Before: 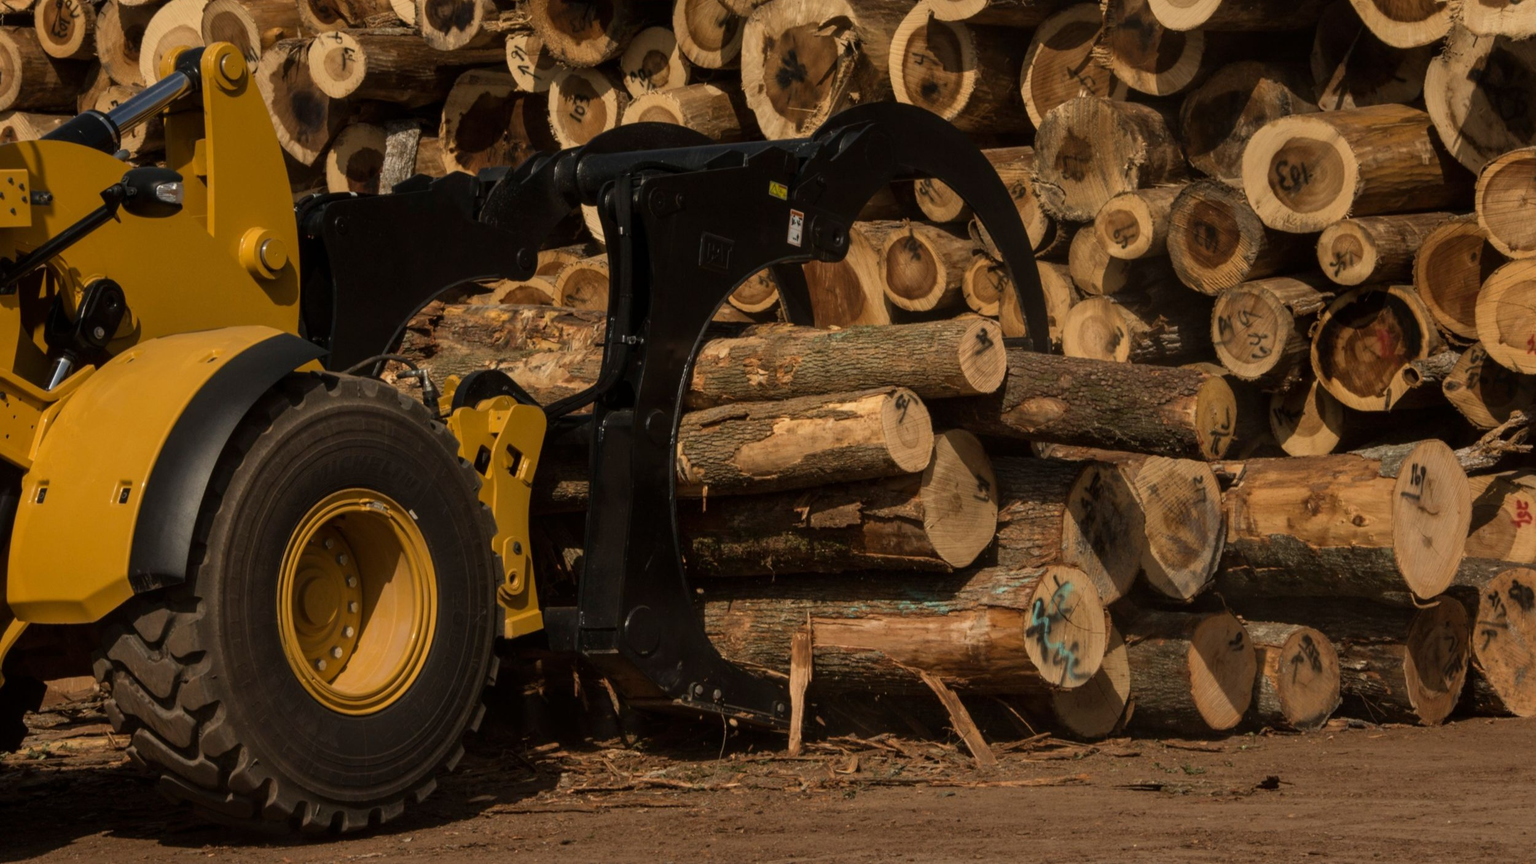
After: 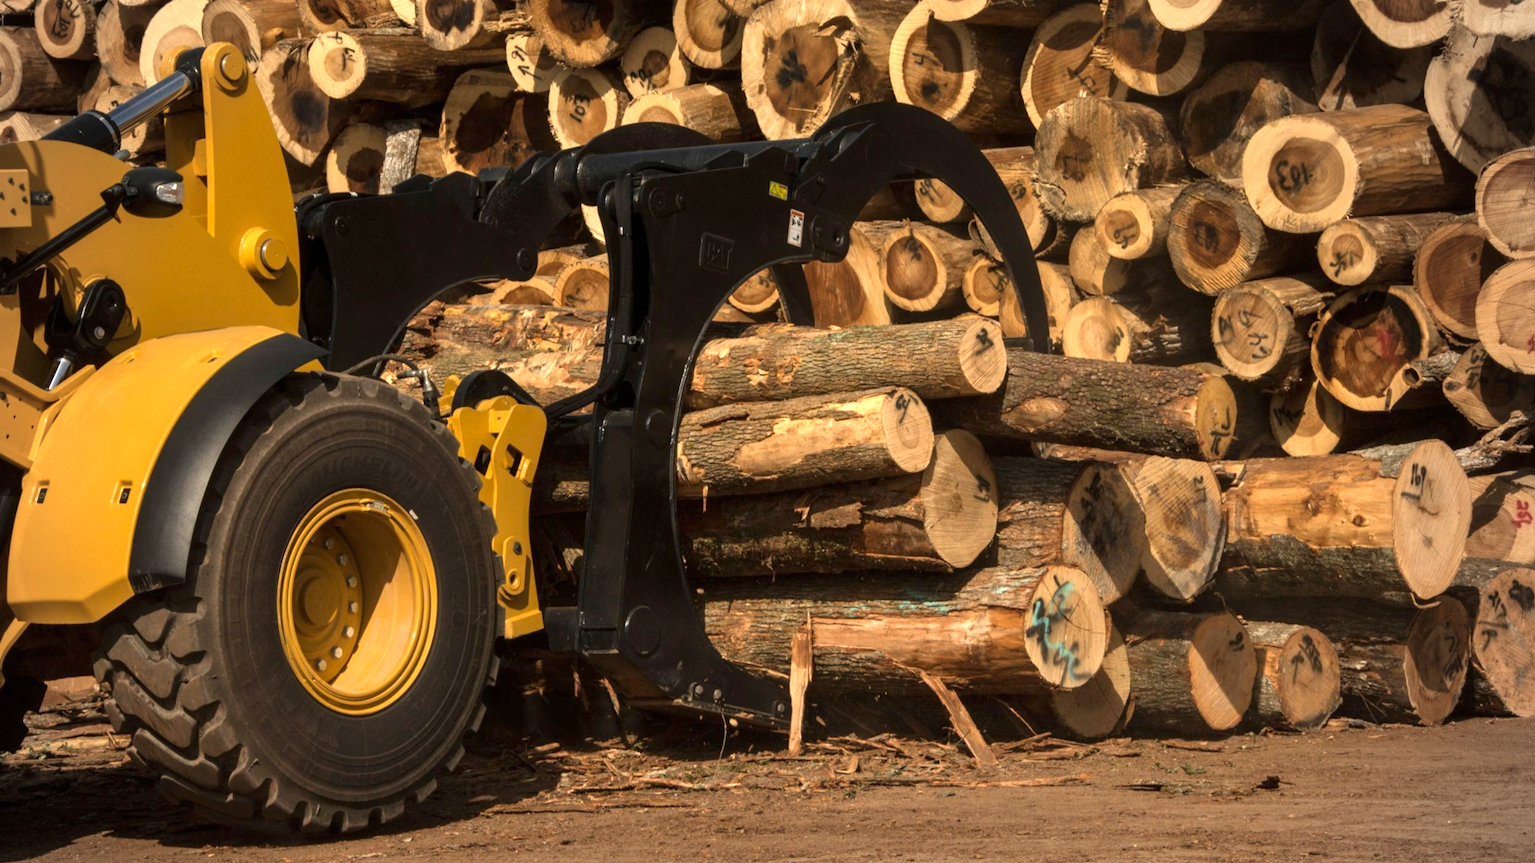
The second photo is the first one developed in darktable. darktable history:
vignetting: fall-off radius 61.19%, center (-0.037, 0.147)
exposure: exposure 1.093 EV, compensate highlight preservation false
